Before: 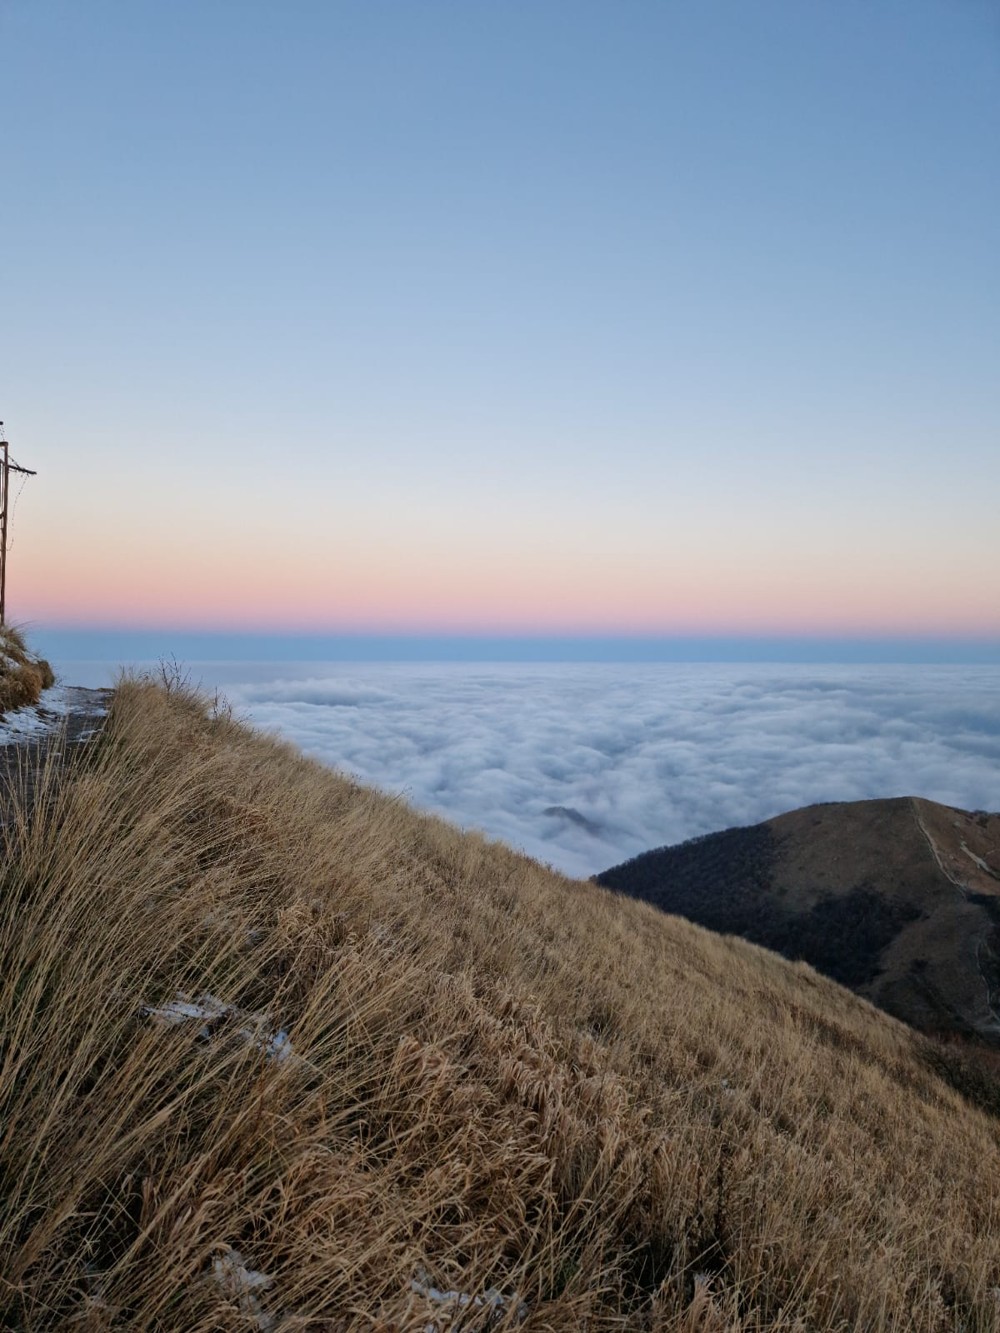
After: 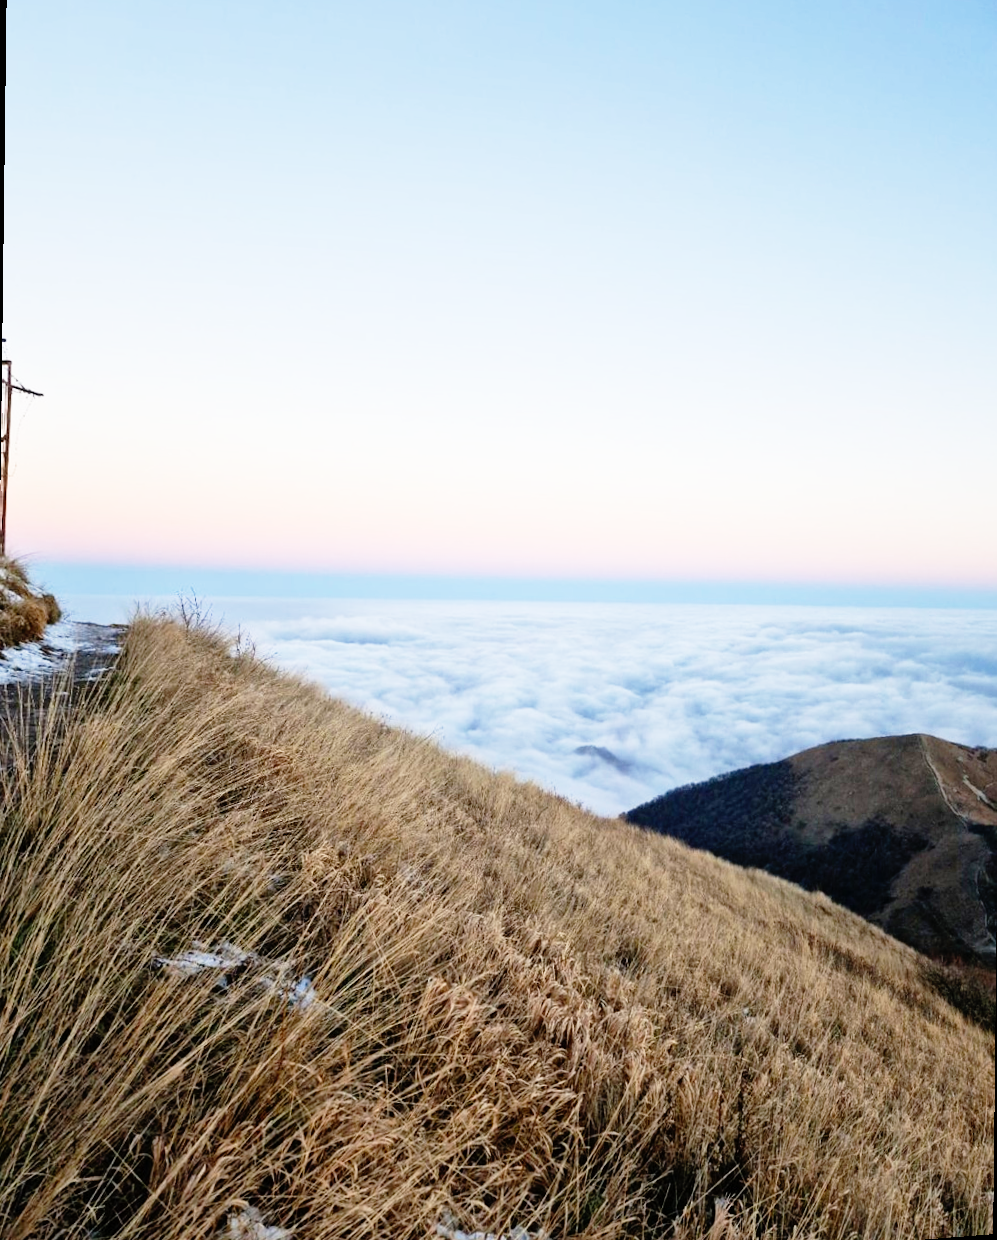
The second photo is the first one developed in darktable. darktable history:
rotate and perspective: rotation 0.679°, lens shift (horizontal) 0.136, crop left 0.009, crop right 0.991, crop top 0.078, crop bottom 0.95
base curve: curves: ch0 [(0, 0) (0.012, 0.01) (0.073, 0.168) (0.31, 0.711) (0.645, 0.957) (1, 1)], preserve colors none
